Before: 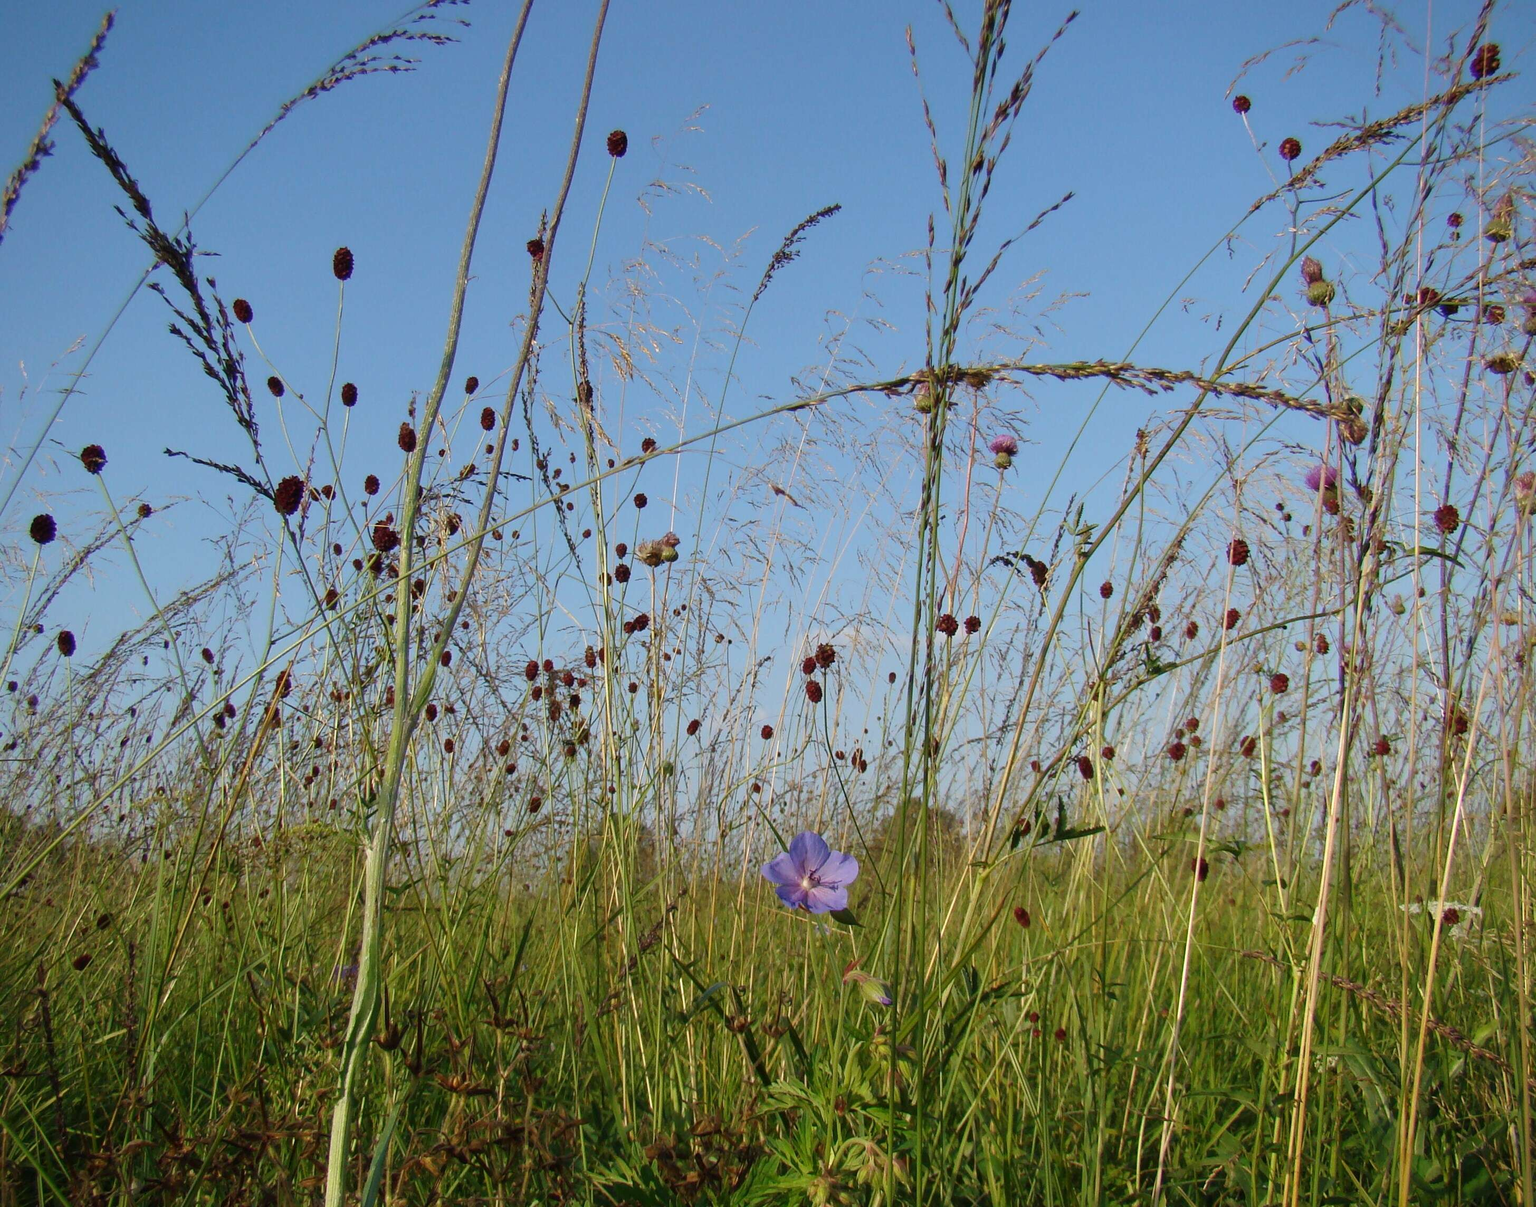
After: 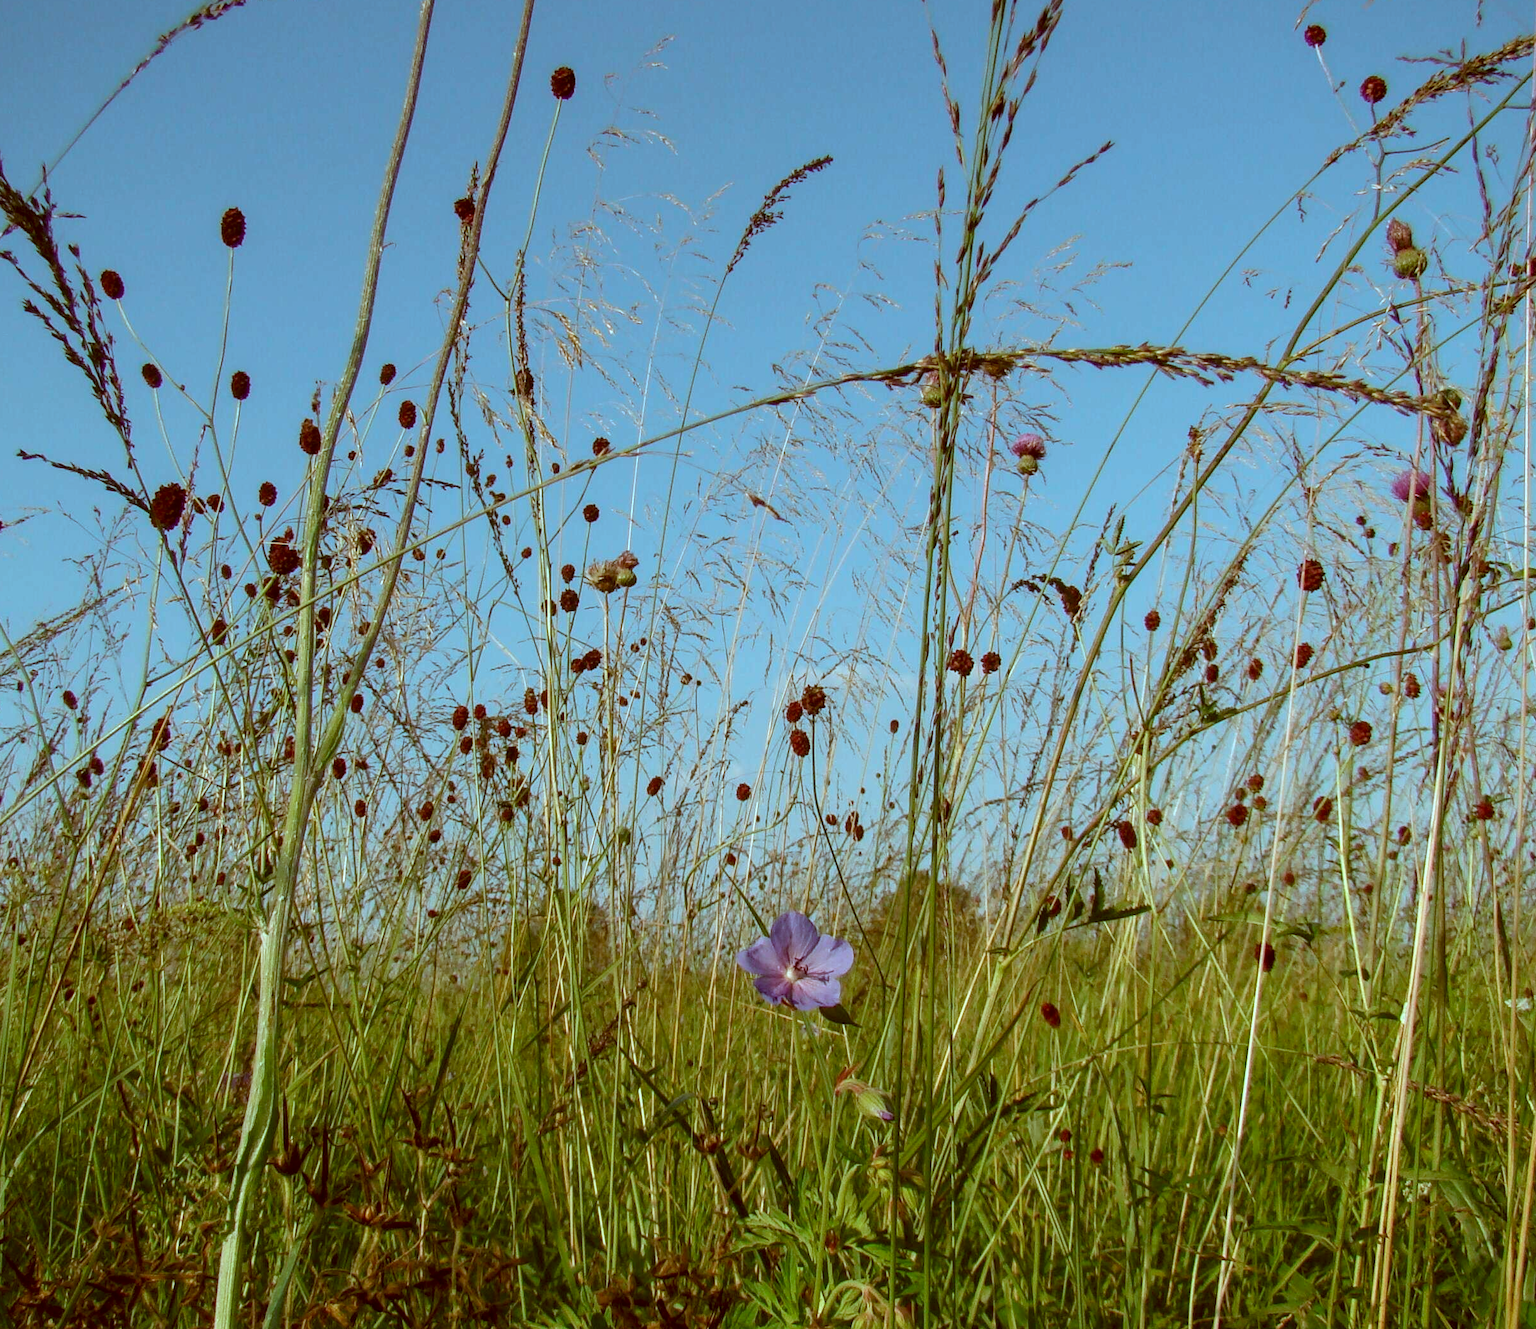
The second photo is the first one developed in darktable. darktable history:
color correction: highlights a* -14.64, highlights b* -16.14, shadows a* 10, shadows b* 29.36
local contrast: on, module defaults
crop: left 9.773%, top 6.245%, right 7.173%, bottom 2.315%
